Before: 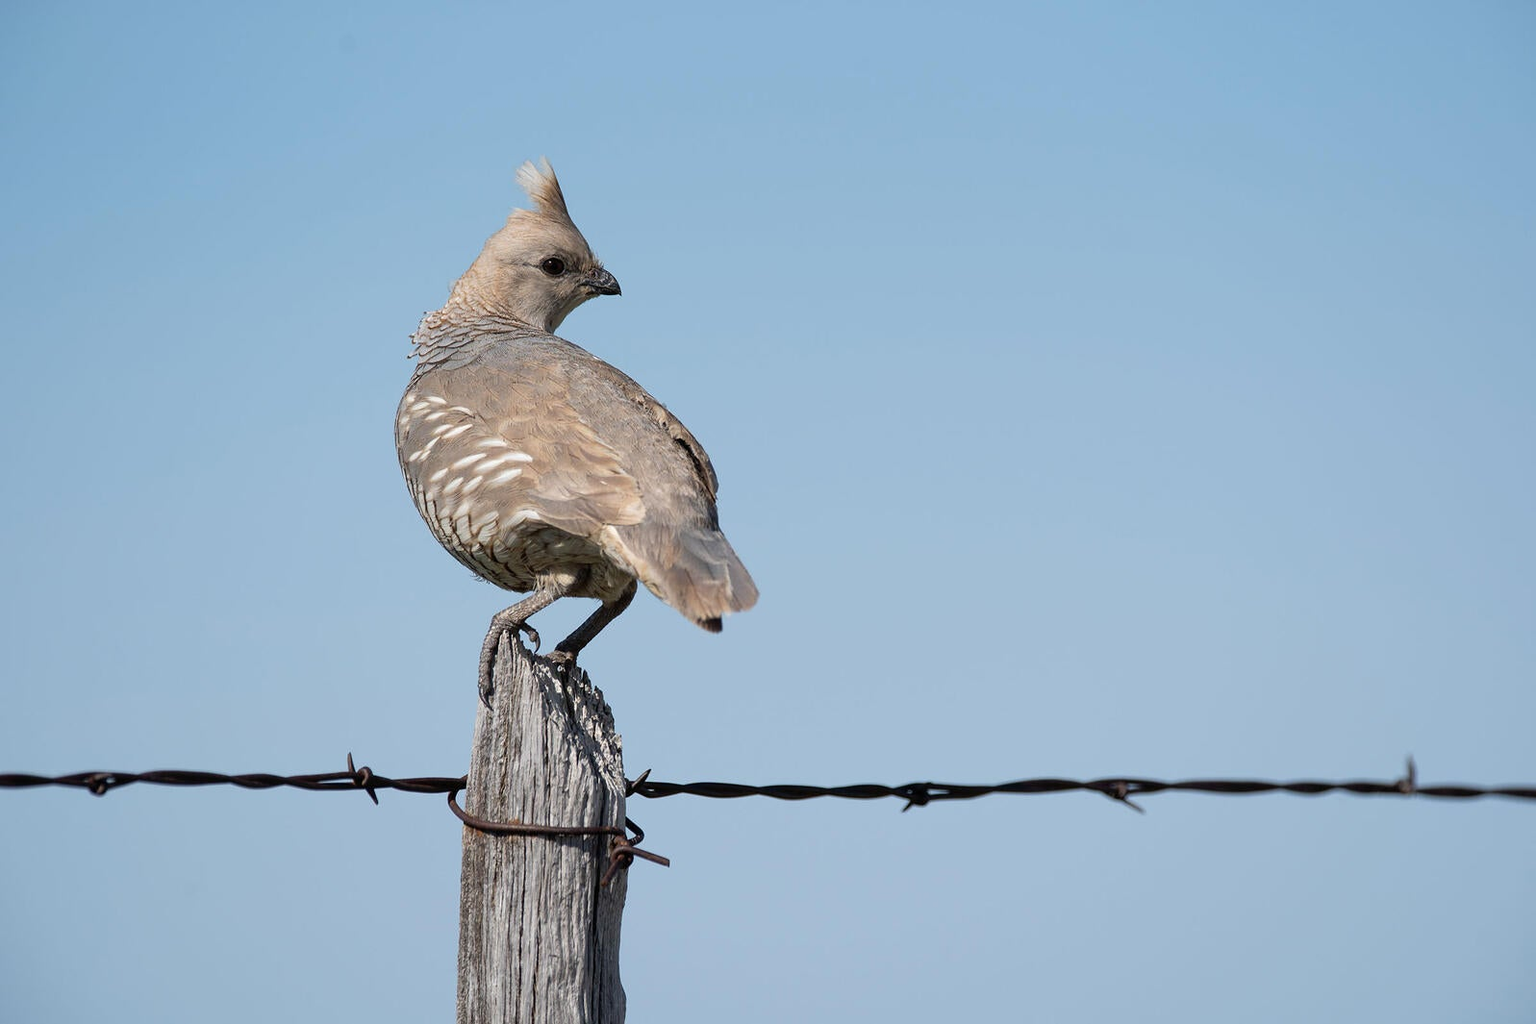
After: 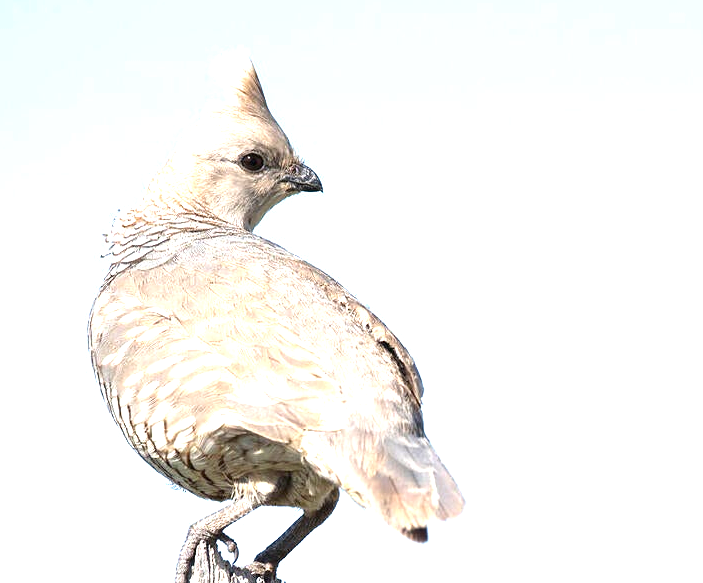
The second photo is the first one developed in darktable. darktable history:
exposure: black level correction 0, exposure 1.75 EV, compensate exposure bias true, compensate highlight preservation false
crop: left 20.248%, top 10.86%, right 35.675%, bottom 34.321%
